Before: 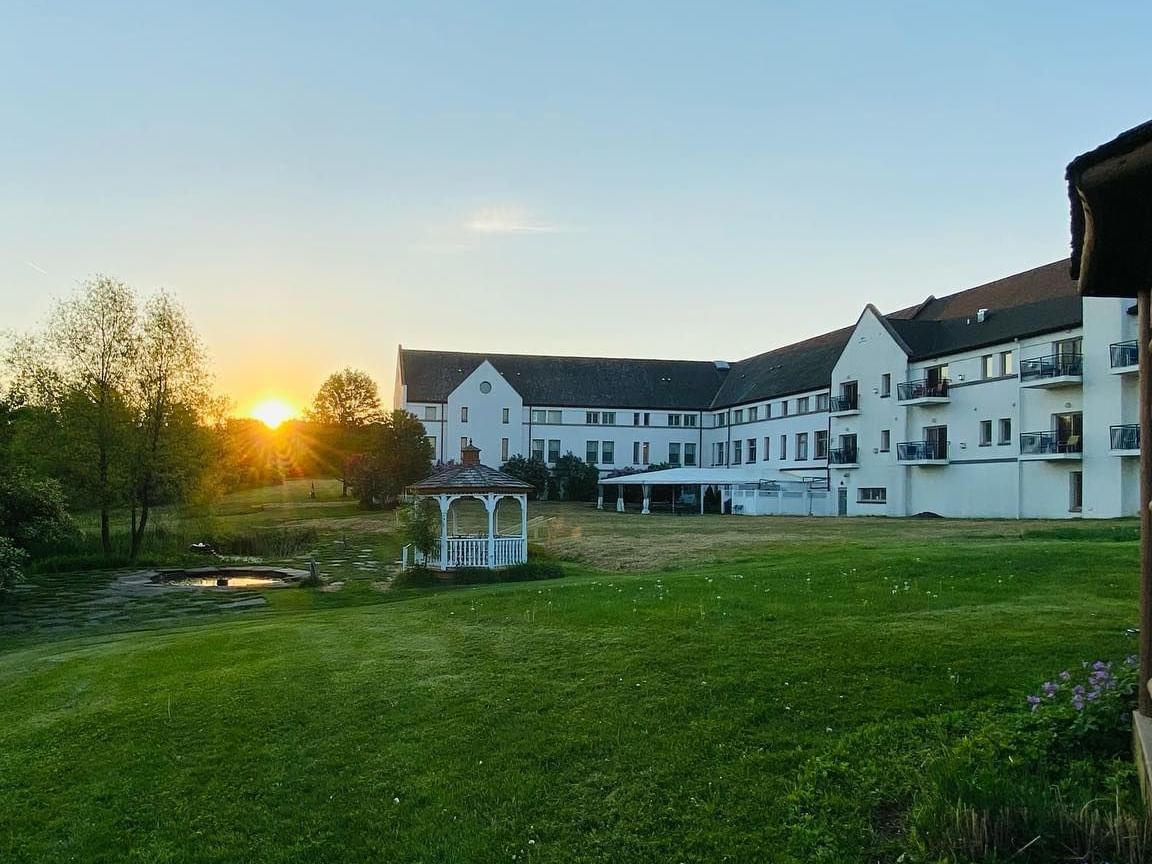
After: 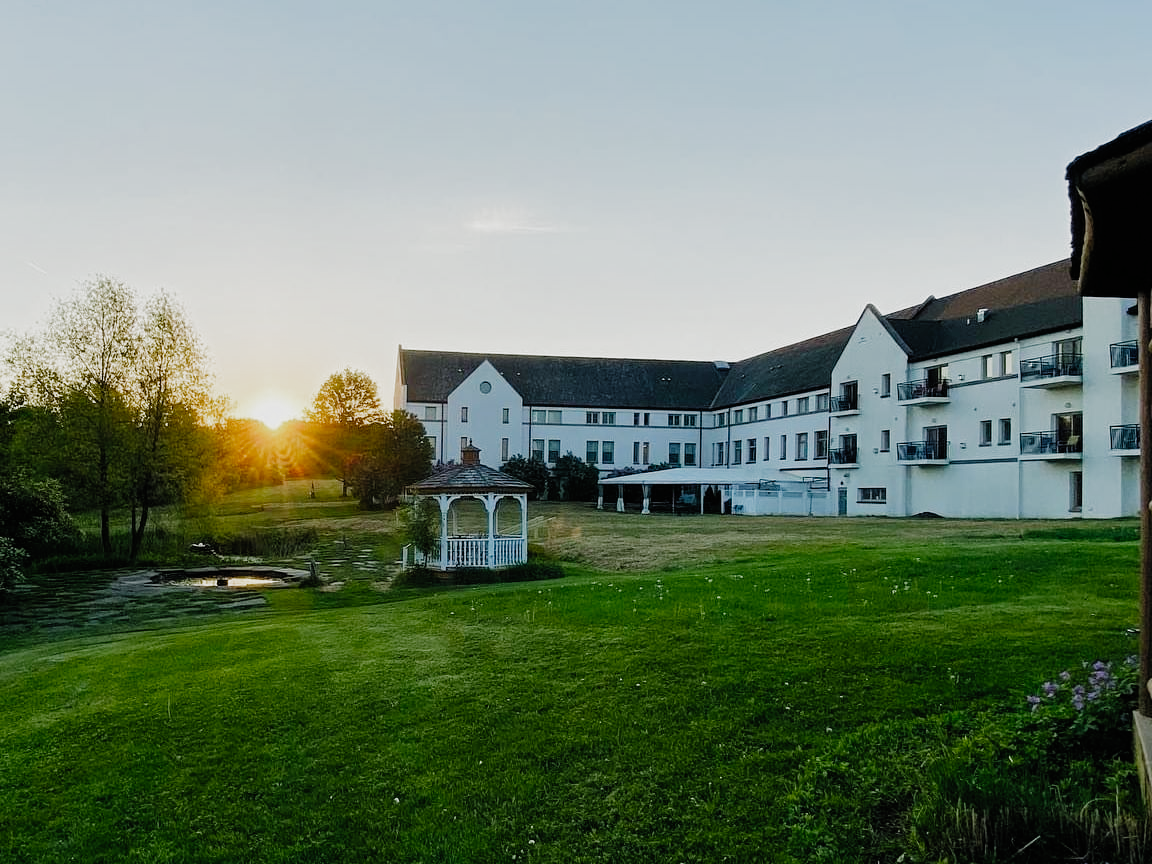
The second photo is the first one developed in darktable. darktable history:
exposure: black level correction -0.008, exposure 0.069 EV, compensate highlight preservation false
filmic rgb: black relative exposure -4.94 EV, white relative exposure 2.84 EV, threshold 5.98 EV, hardness 3.72, add noise in highlights 0.001, preserve chrominance no, color science v3 (2019), use custom middle-gray values true, contrast in highlights soft, enable highlight reconstruction true
